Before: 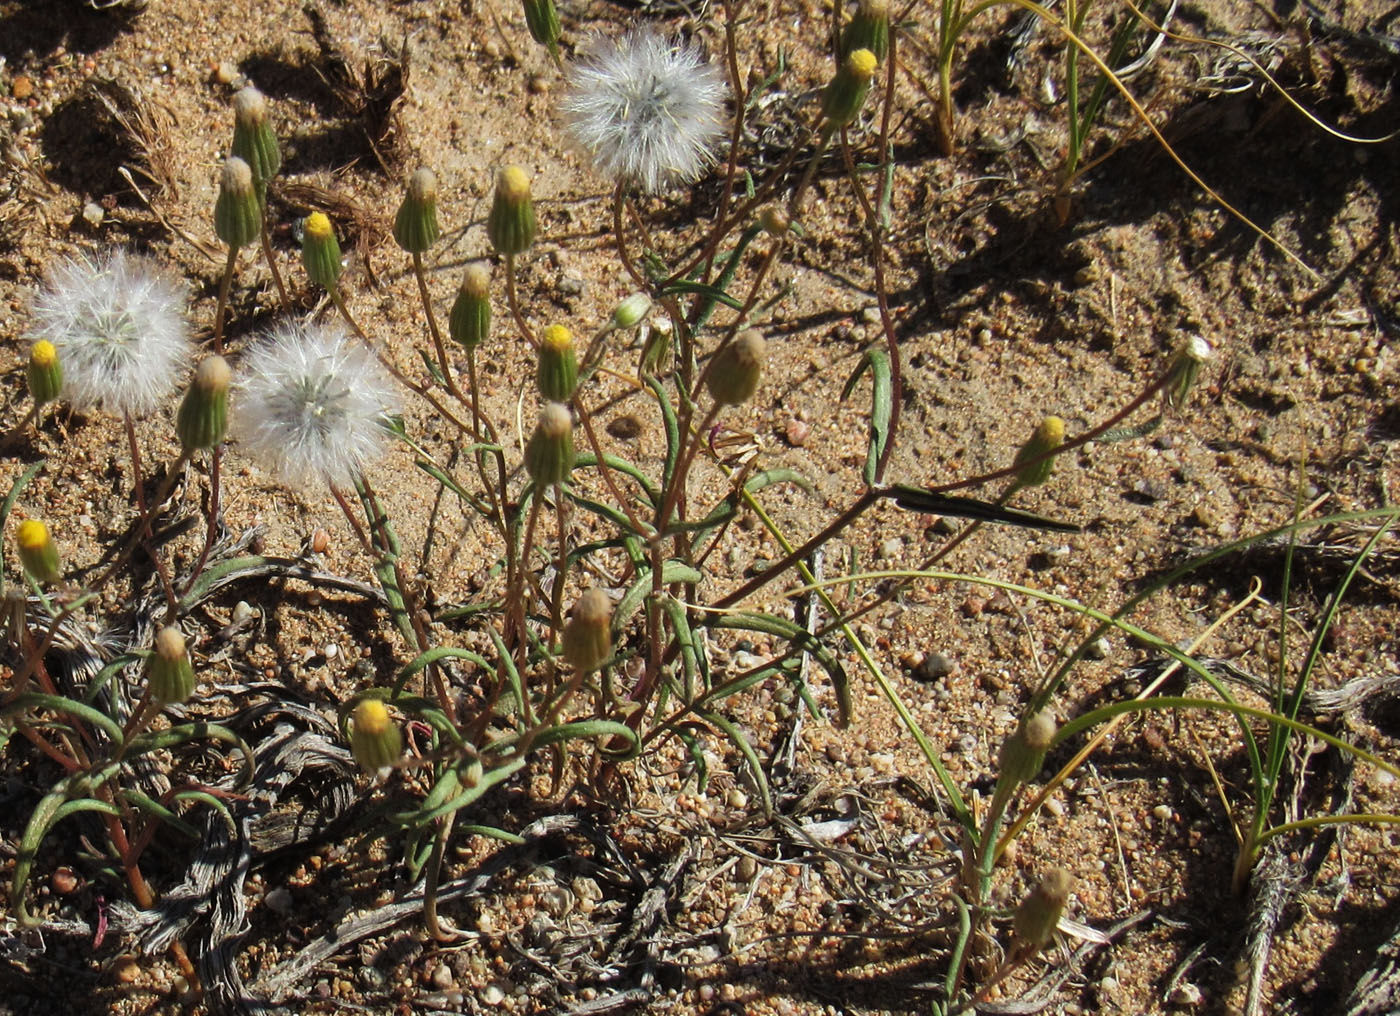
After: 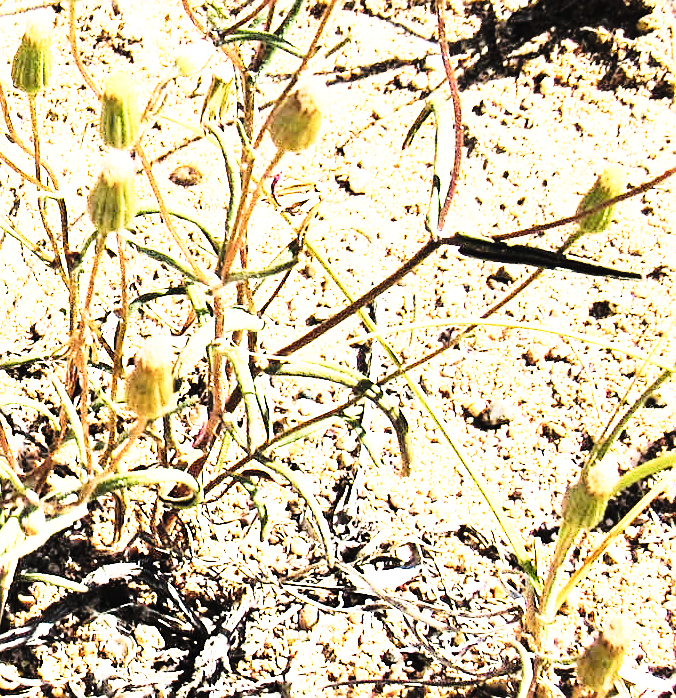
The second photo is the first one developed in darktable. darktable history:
color balance rgb: linear chroma grading › global chroma 15.228%, perceptual saturation grading › global saturation 31.168%, global vibrance 9.403%
sharpen: on, module defaults
base curve: curves: ch0 [(0, 0) (0.036, 0.025) (0.121, 0.166) (0.206, 0.329) (0.605, 0.79) (1, 1)]
contrast brightness saturation: brightness 0.187, saturation -0.494
exposure: black level correction 0.001, exposure 1.653 EV, compensate exposure bias true, compensate highlight preservation false
crop: left 31.345%, top 24.822%, right 20.302%, bottom 6.411%
color correction: highlights a* -0.088, highlights b* 0.074
tone curve: curves: ch0 [(0, 0) (0.003, 0.003) (0.011, 0.006) (0.025, 0.012) (0.044, 0.02) (0.069, 0.023) (0.1, 0.029) (0.136, 0.037) (0.177, 0.058) (0.224, 0.084) (0.277, 0.137) (0.335, 0.209) (0.399, 0.336) (0.468, 0.478) (0.543, 0.63) (0.623, 0.789) (0.709, 0.903) (0.801, 0.967) (0.898, 0.987) (1, 1)], preserve colors none
